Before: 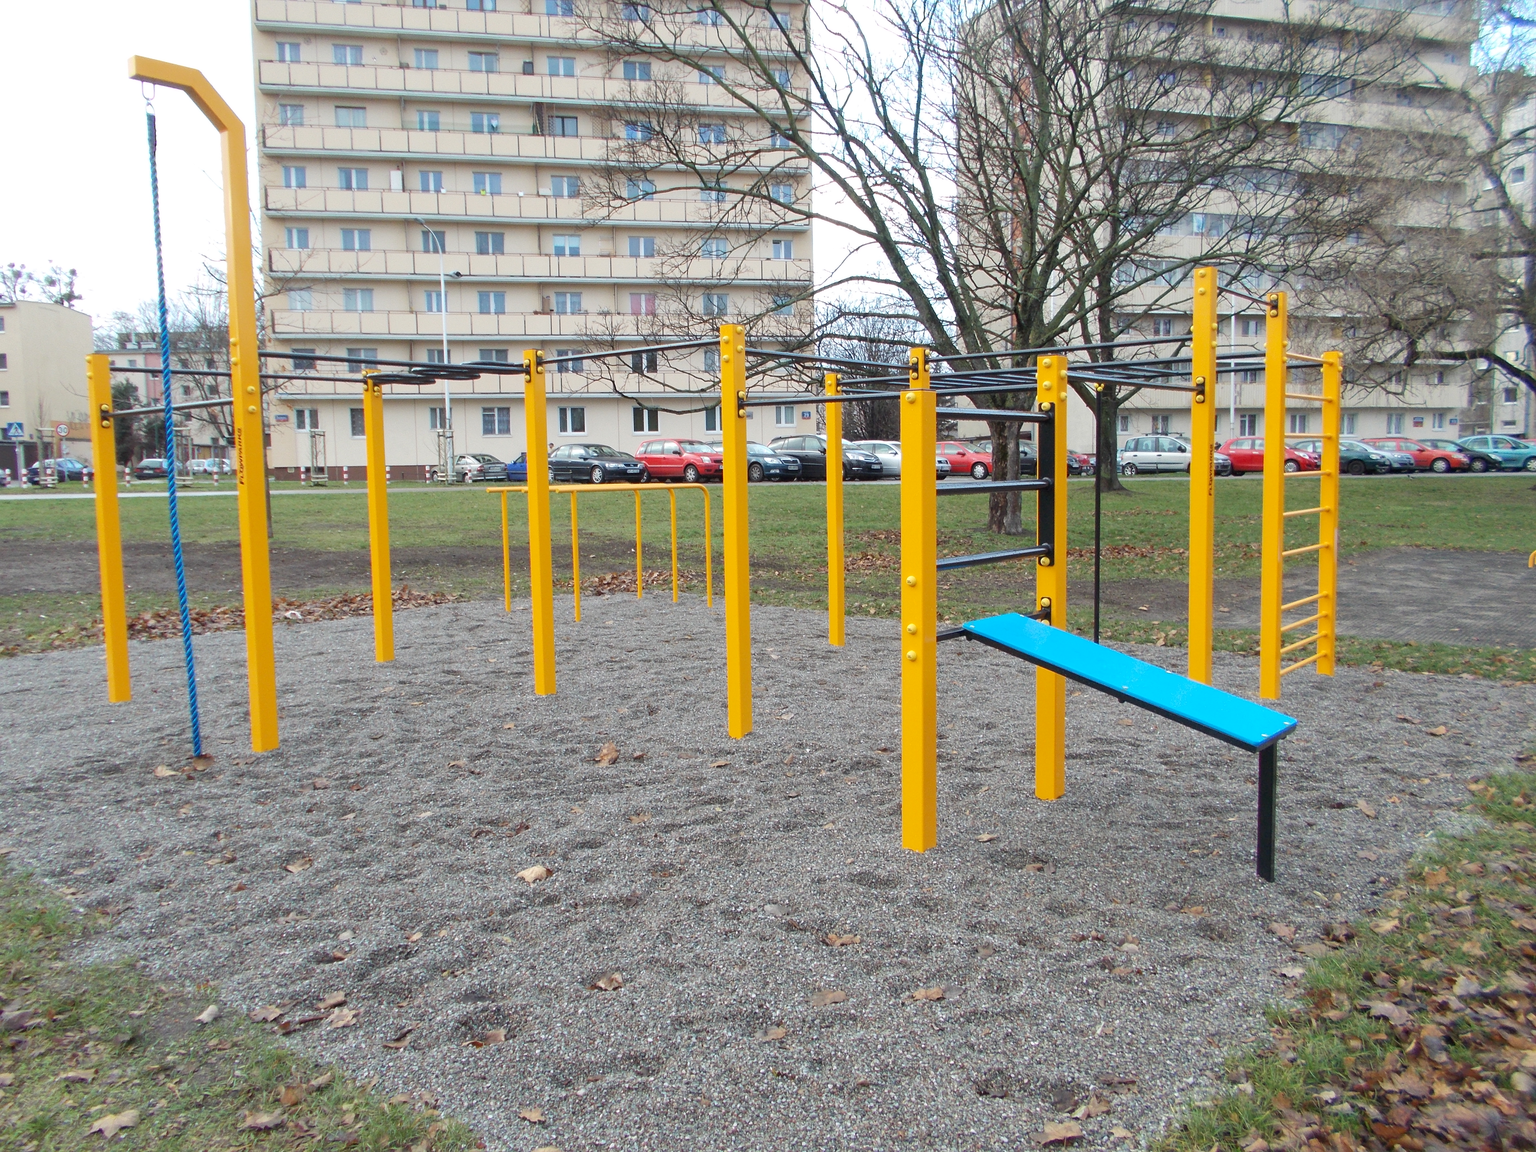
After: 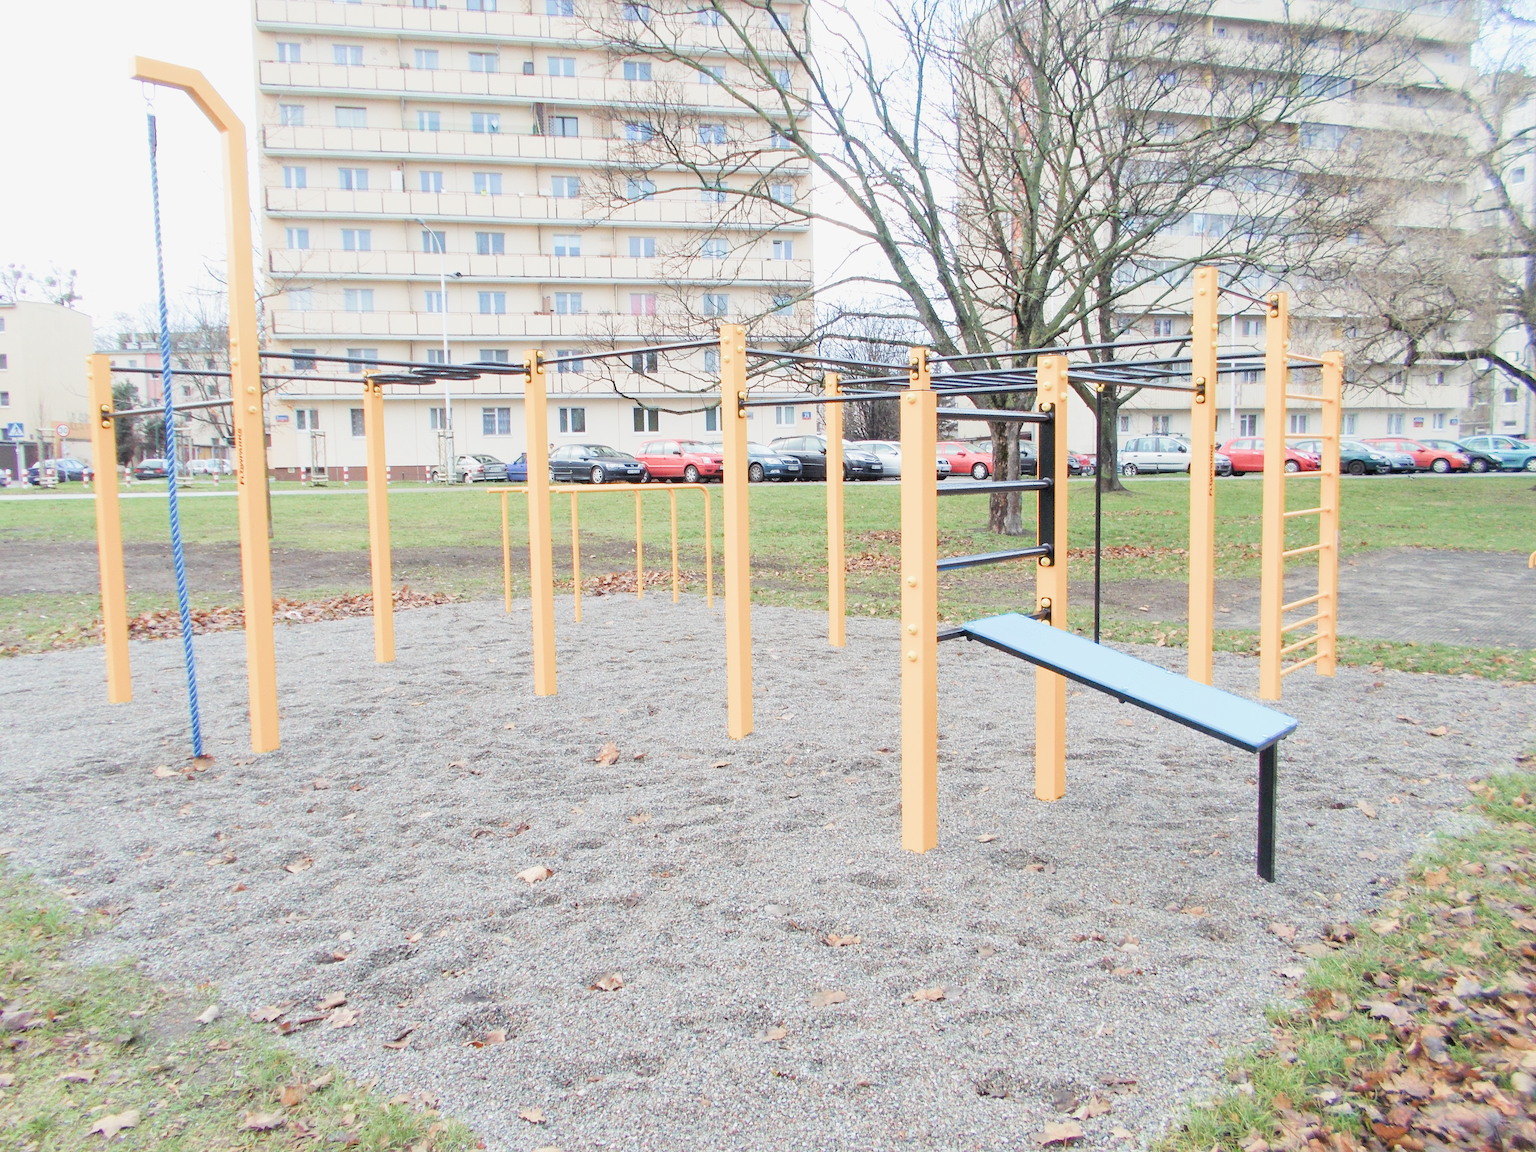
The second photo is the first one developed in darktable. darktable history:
filmic rgb: black relative exposure -7.27 EV, white relative exposure 5.09 EV, hardness 3.21, color science v4 (2020)
exposure: black level correction 0, exposure 1.547 EV, compensate exposure bias true, compensate highlight preservation false
